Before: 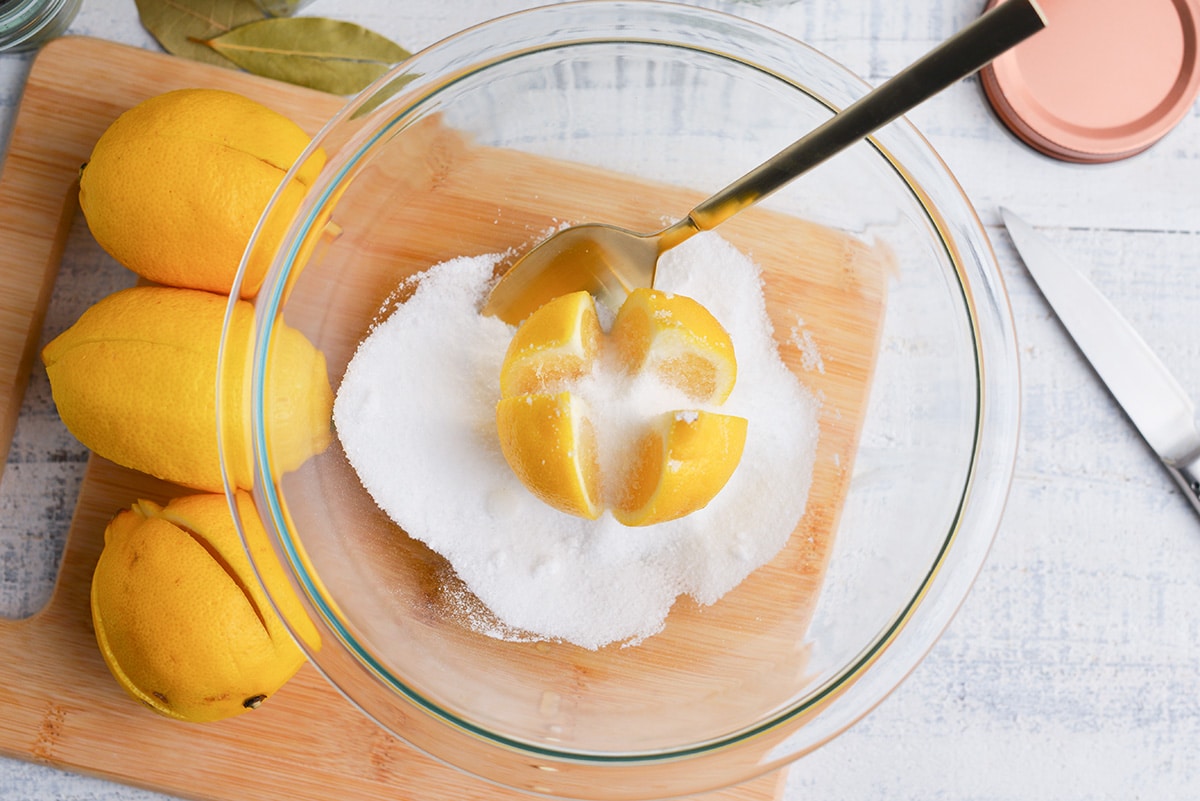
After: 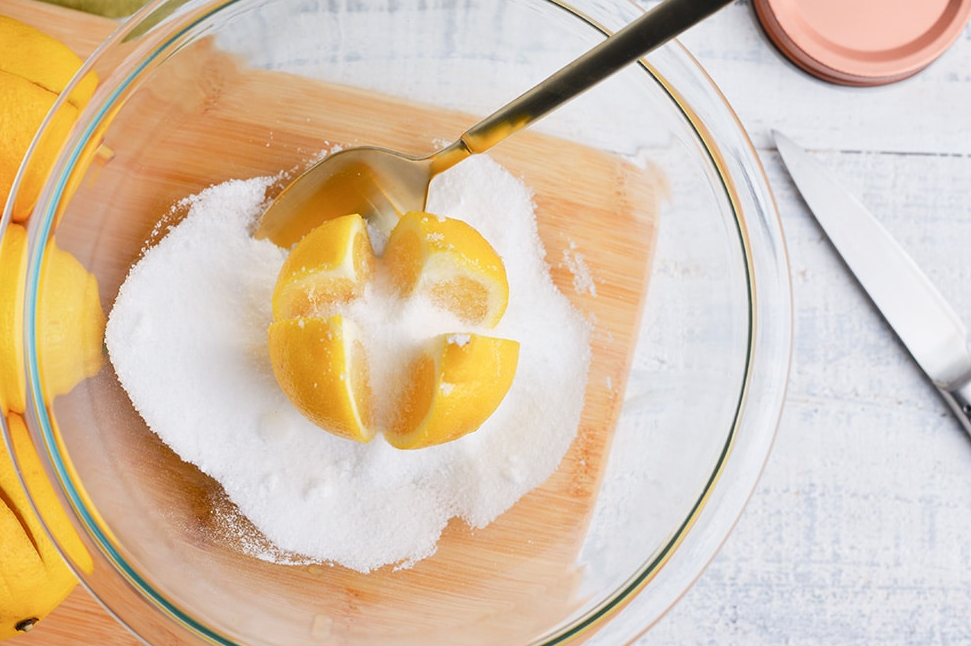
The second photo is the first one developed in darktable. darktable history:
crop: left 19.029%, top 9.655%, right 0.001%, bottom 9.621%
